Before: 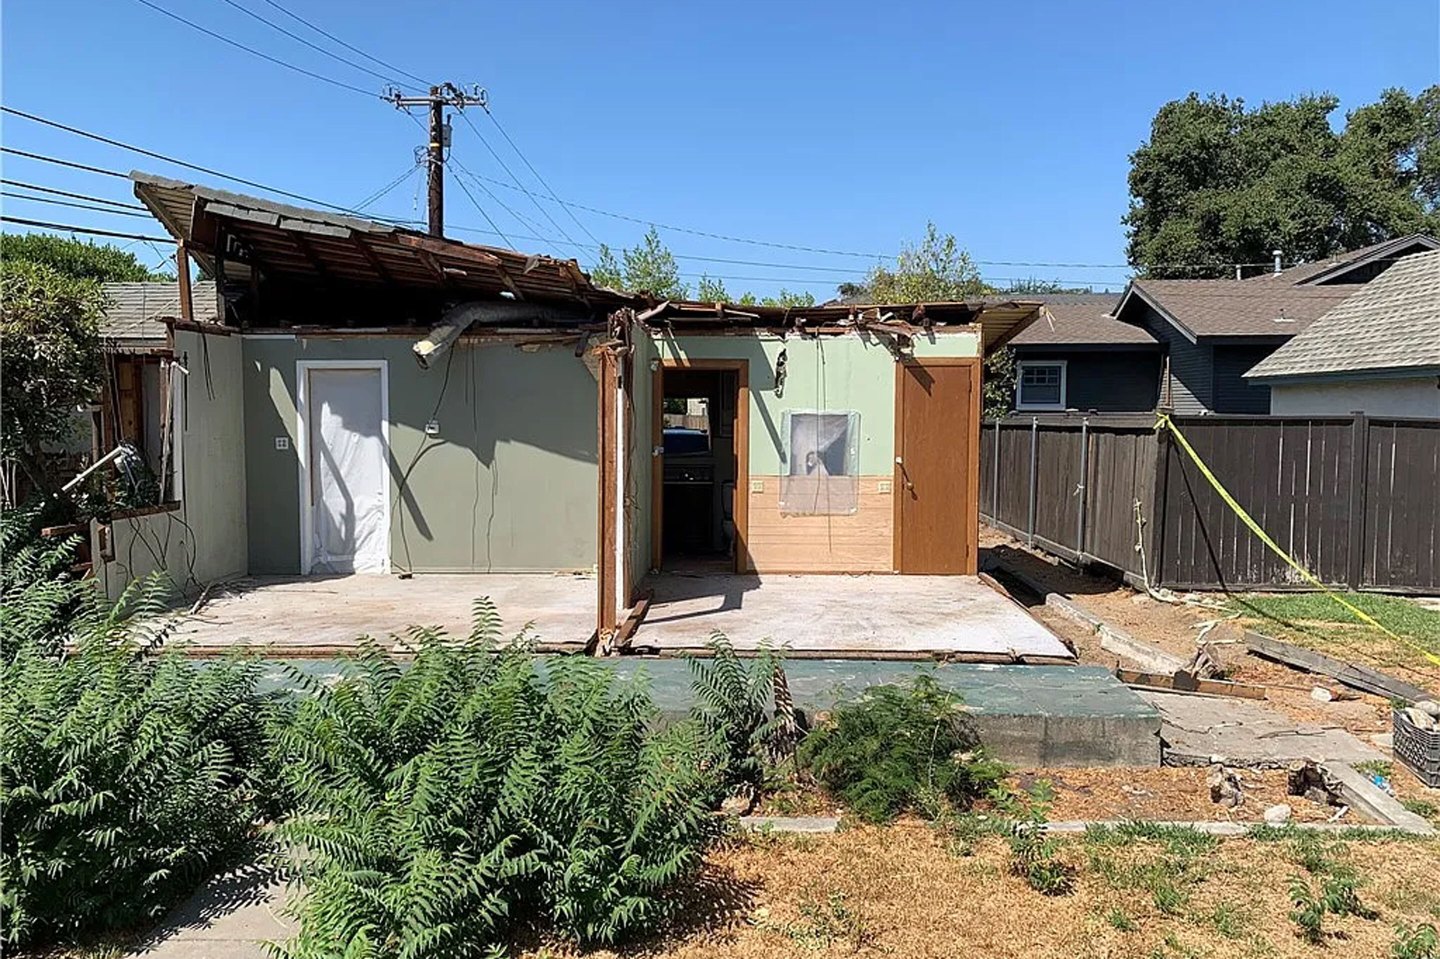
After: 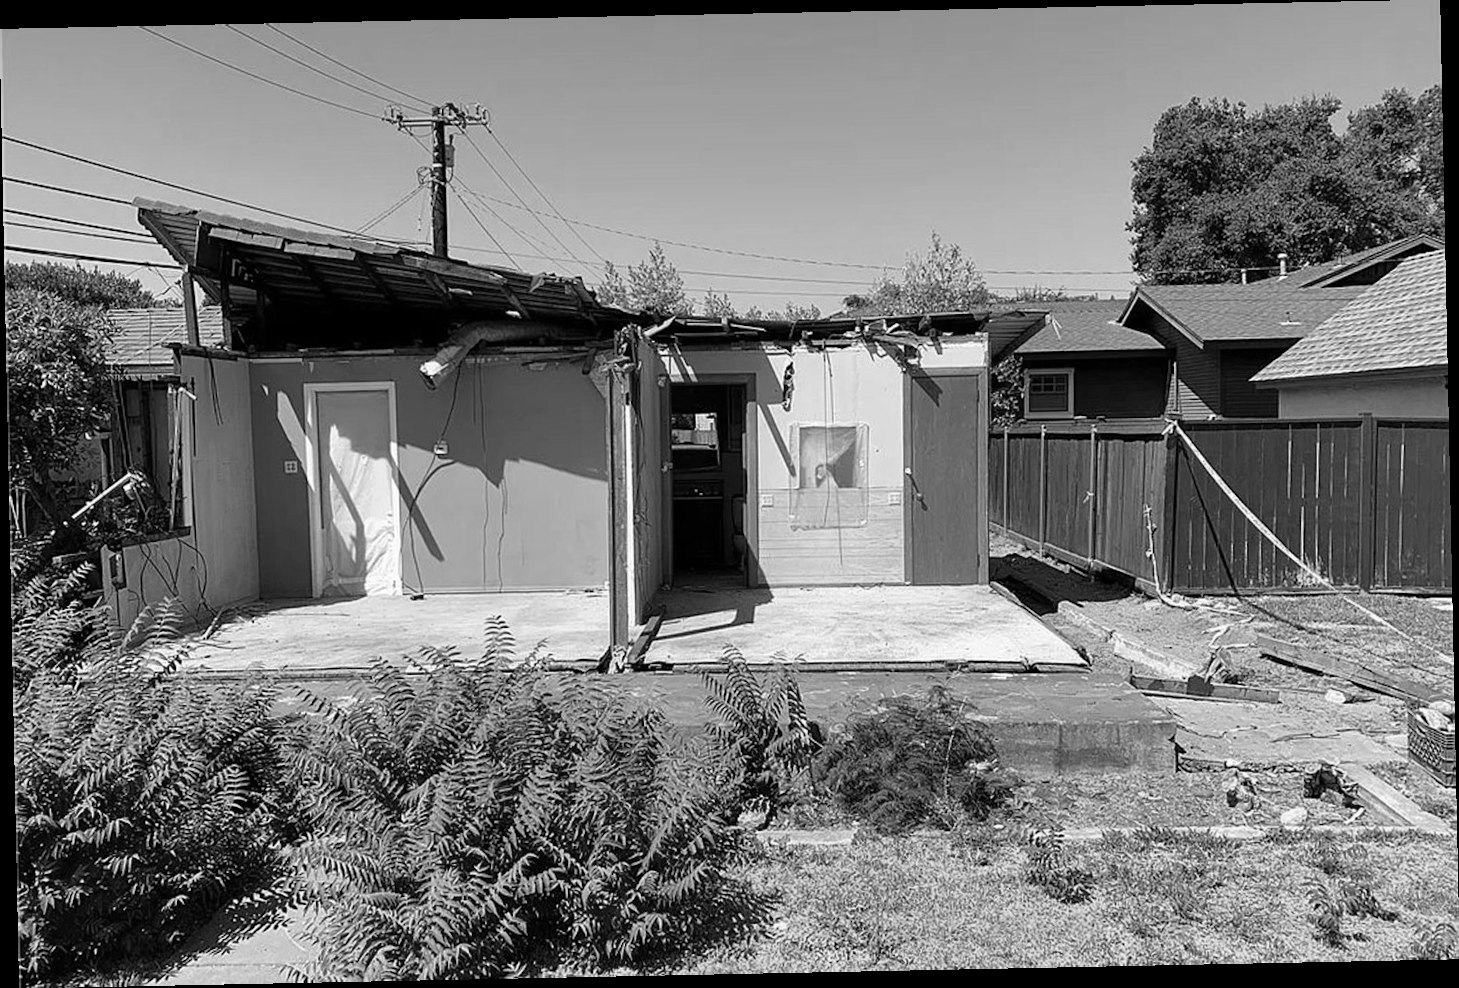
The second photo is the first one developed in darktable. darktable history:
rotate and perspective: rotation -1.17°, automatic cropping off
monochrome: on, module defaults
